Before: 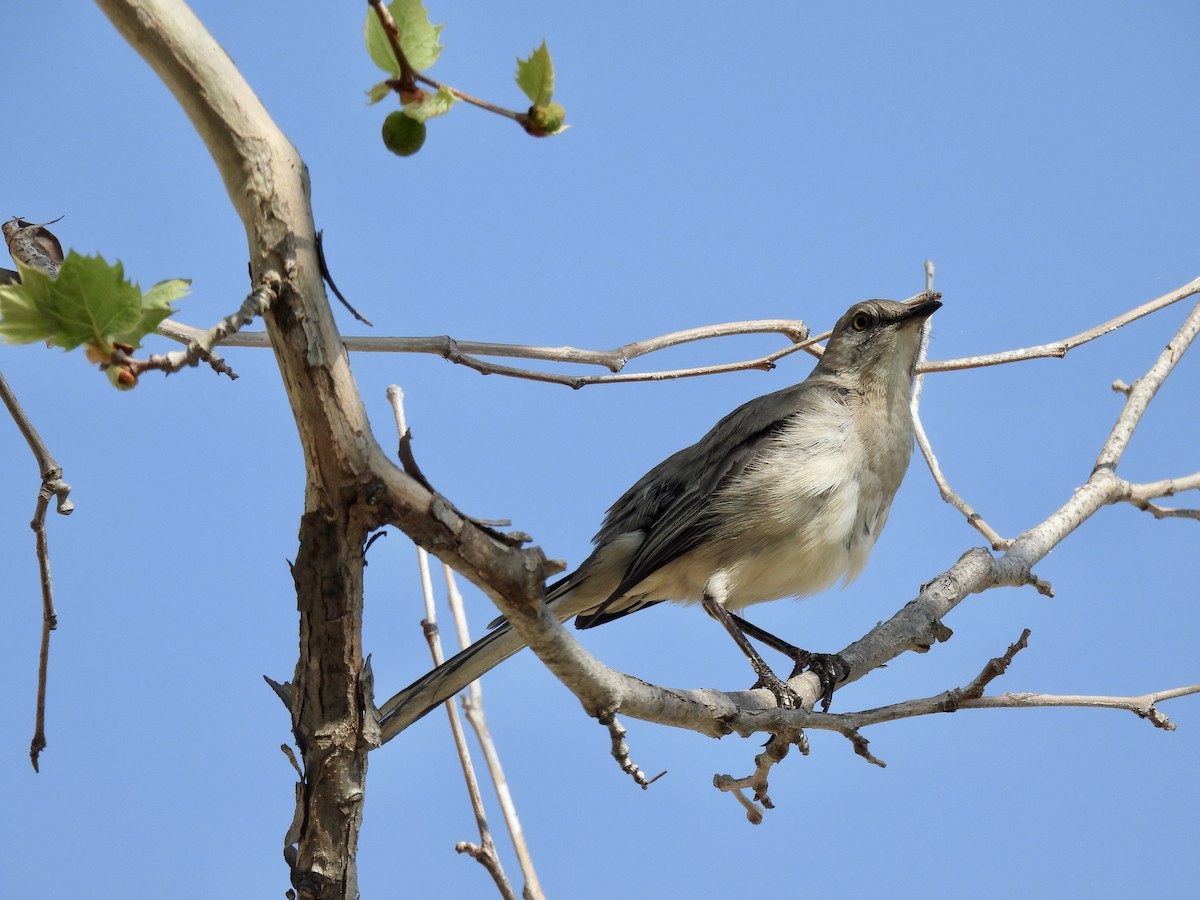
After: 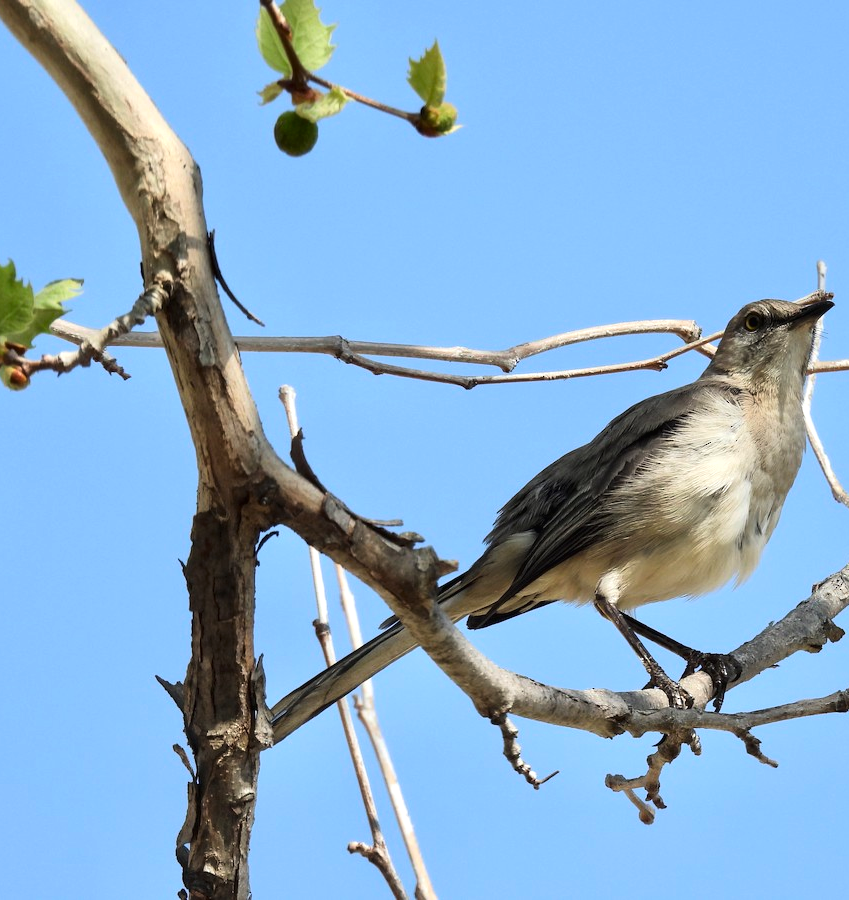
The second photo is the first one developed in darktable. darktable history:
exposure: exposure 0.375 EV, compensate highlight preservation false
tone curve: curves: ch0 [(0.016, 0.011) (0.204, 0.146) (0.515, 0.476) (0.78, 0.795) (1, 0.981)], color space Lab, linked channels, preserve colors none
crop and rotate: left 9.061%, right 20.142%
